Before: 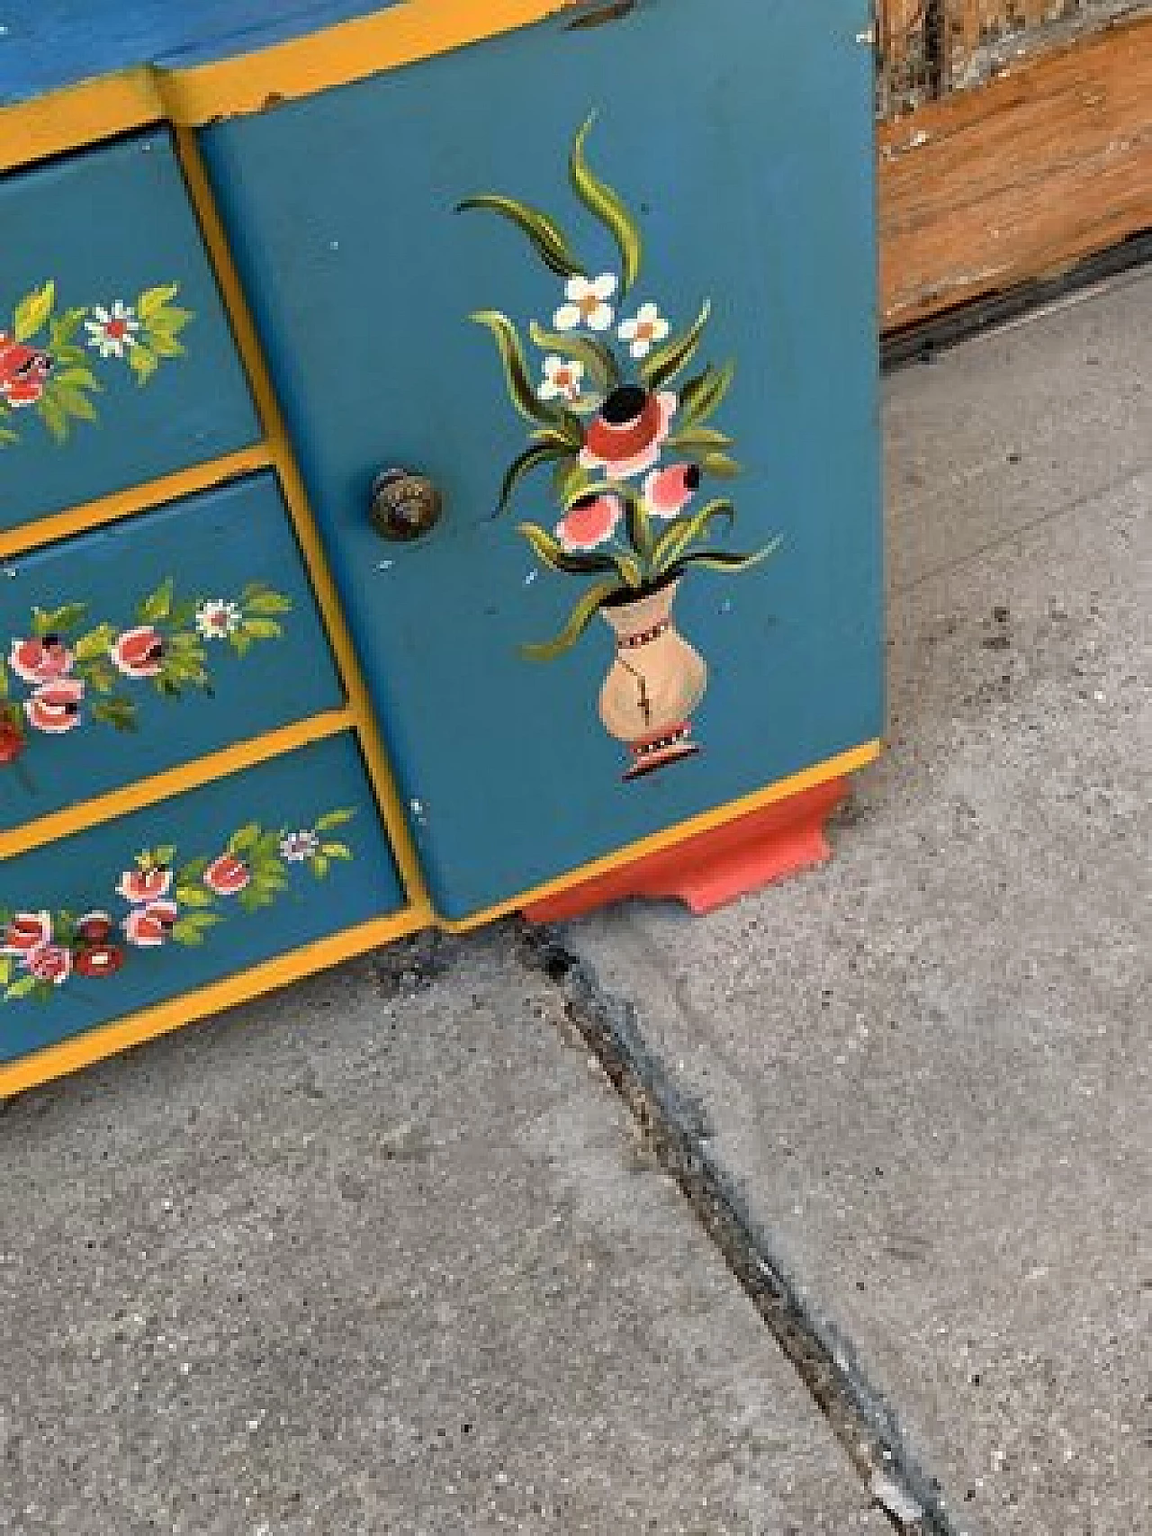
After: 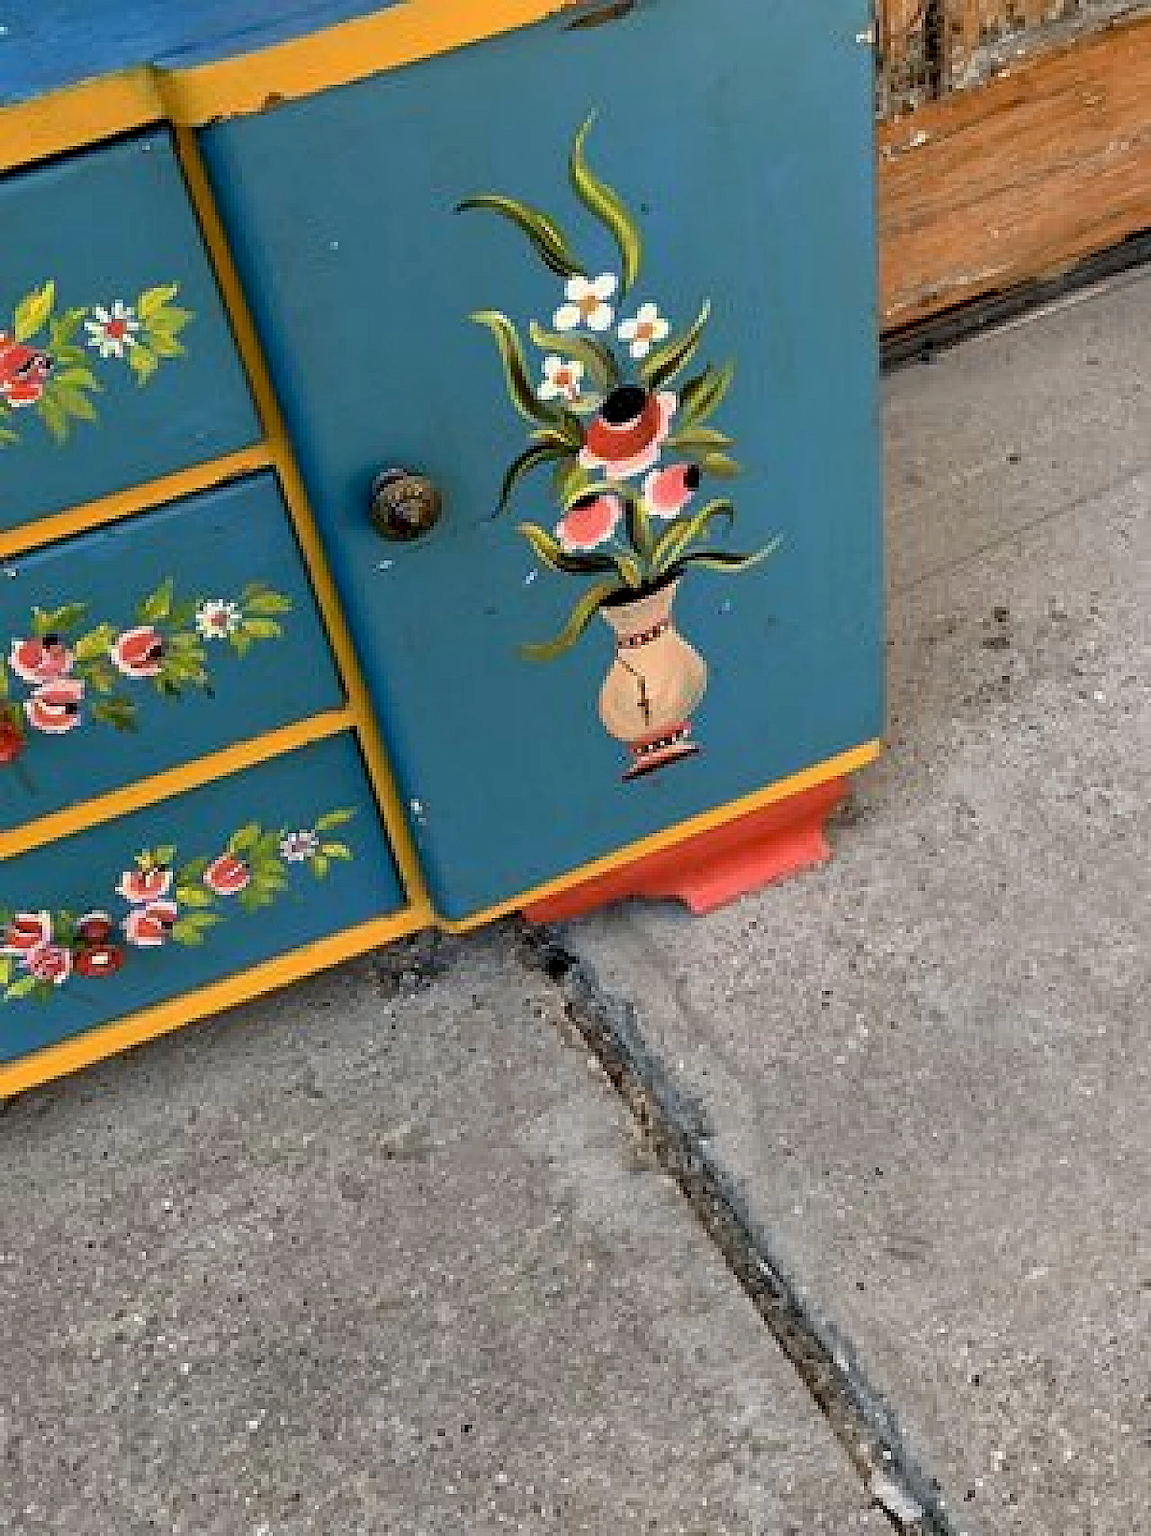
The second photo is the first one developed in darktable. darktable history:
exposure: black level correction 0.005, exposure 0.001 EV, compensate highlight preservation false
